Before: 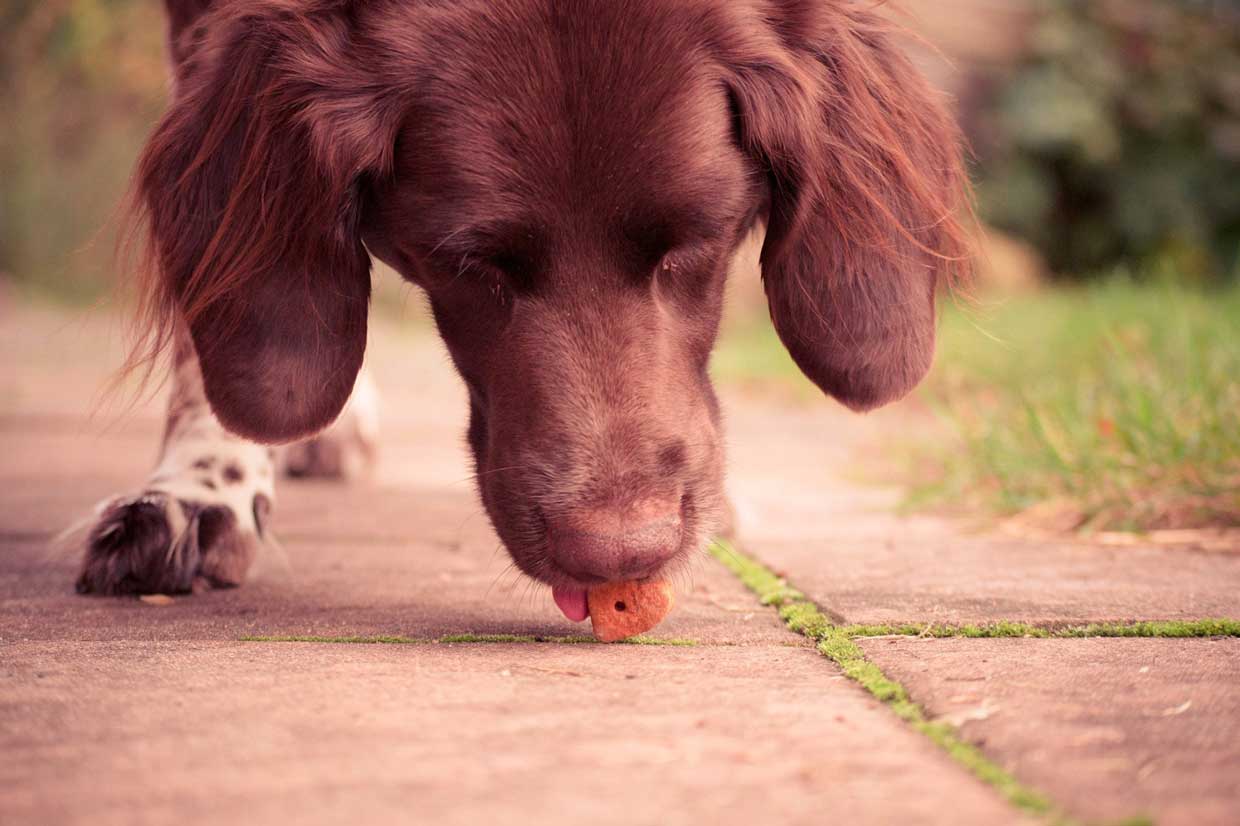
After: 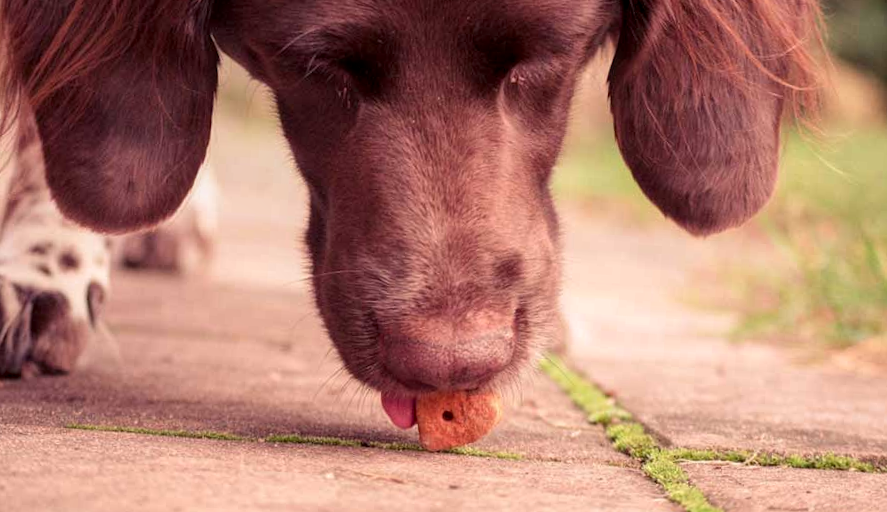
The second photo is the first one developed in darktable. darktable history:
crop and rotate: angle -3.37°, left 9.79%, top 20.73%, right 12.42%, bottom 11.82%
local contrast: on, module defaults
